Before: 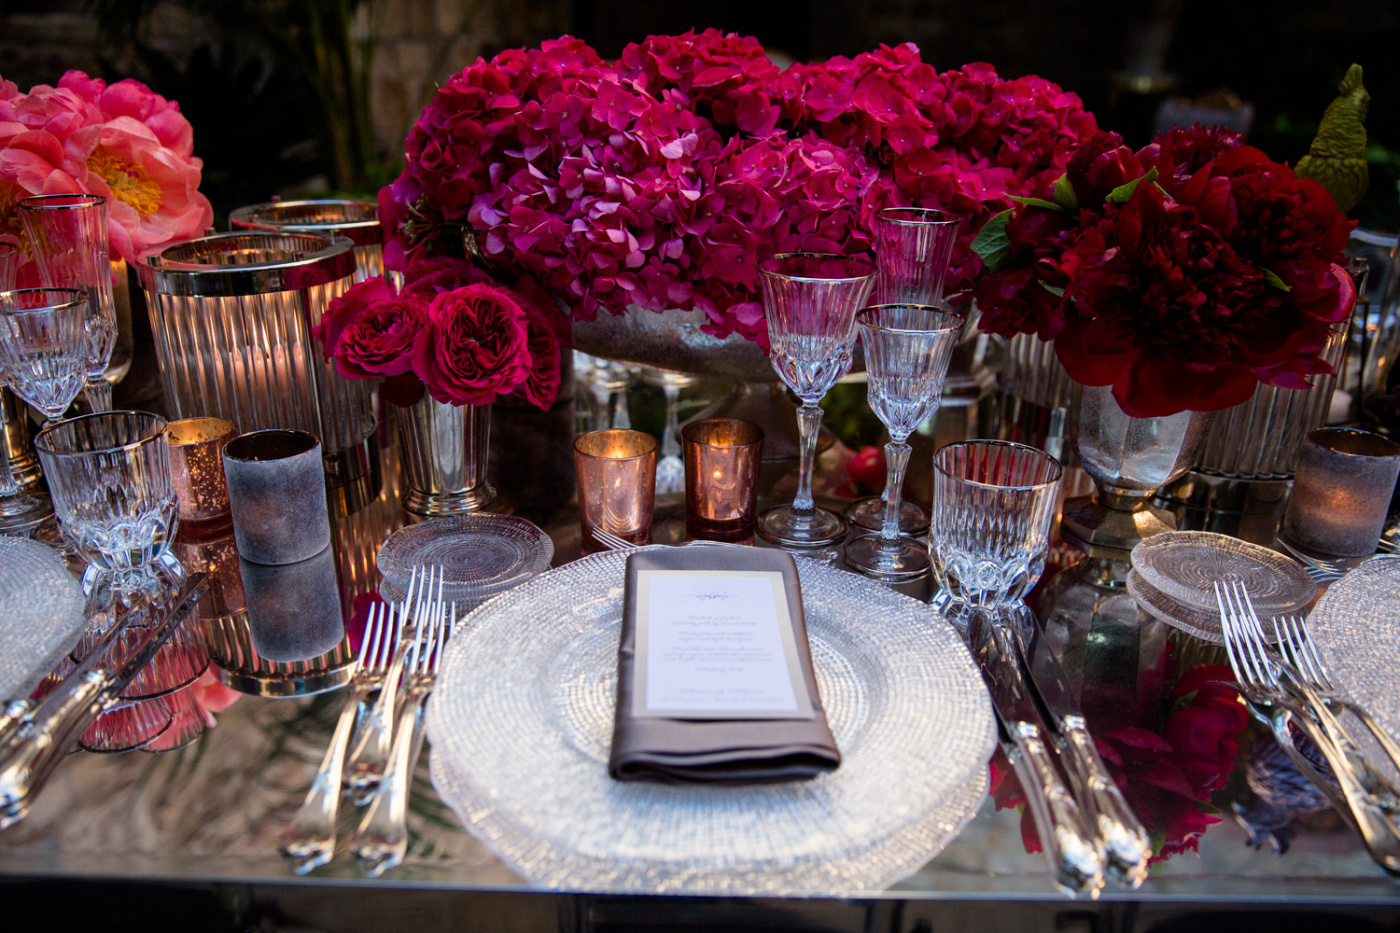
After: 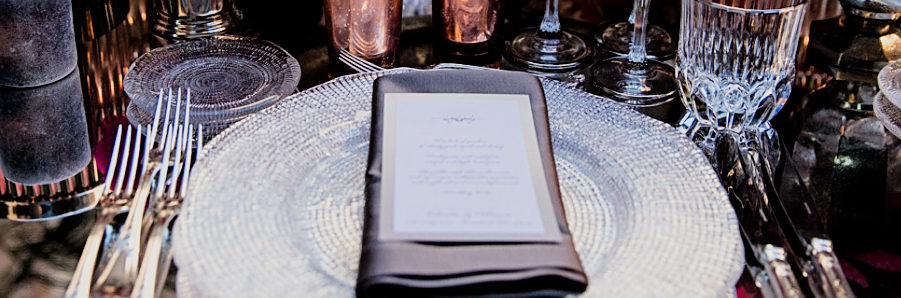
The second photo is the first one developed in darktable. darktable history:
filmic rgb: black relative exposure -5 EV, hardness 2.88, contrast 1.3, highlights saturation mix -30%
haze removal: strength 0.12, distance 0.25, compatibility mode true, adaptive false
sharpen: on, module defaults
crop: left 18.091%, top 51.13%, right 17.525%, bottom 16.85%
